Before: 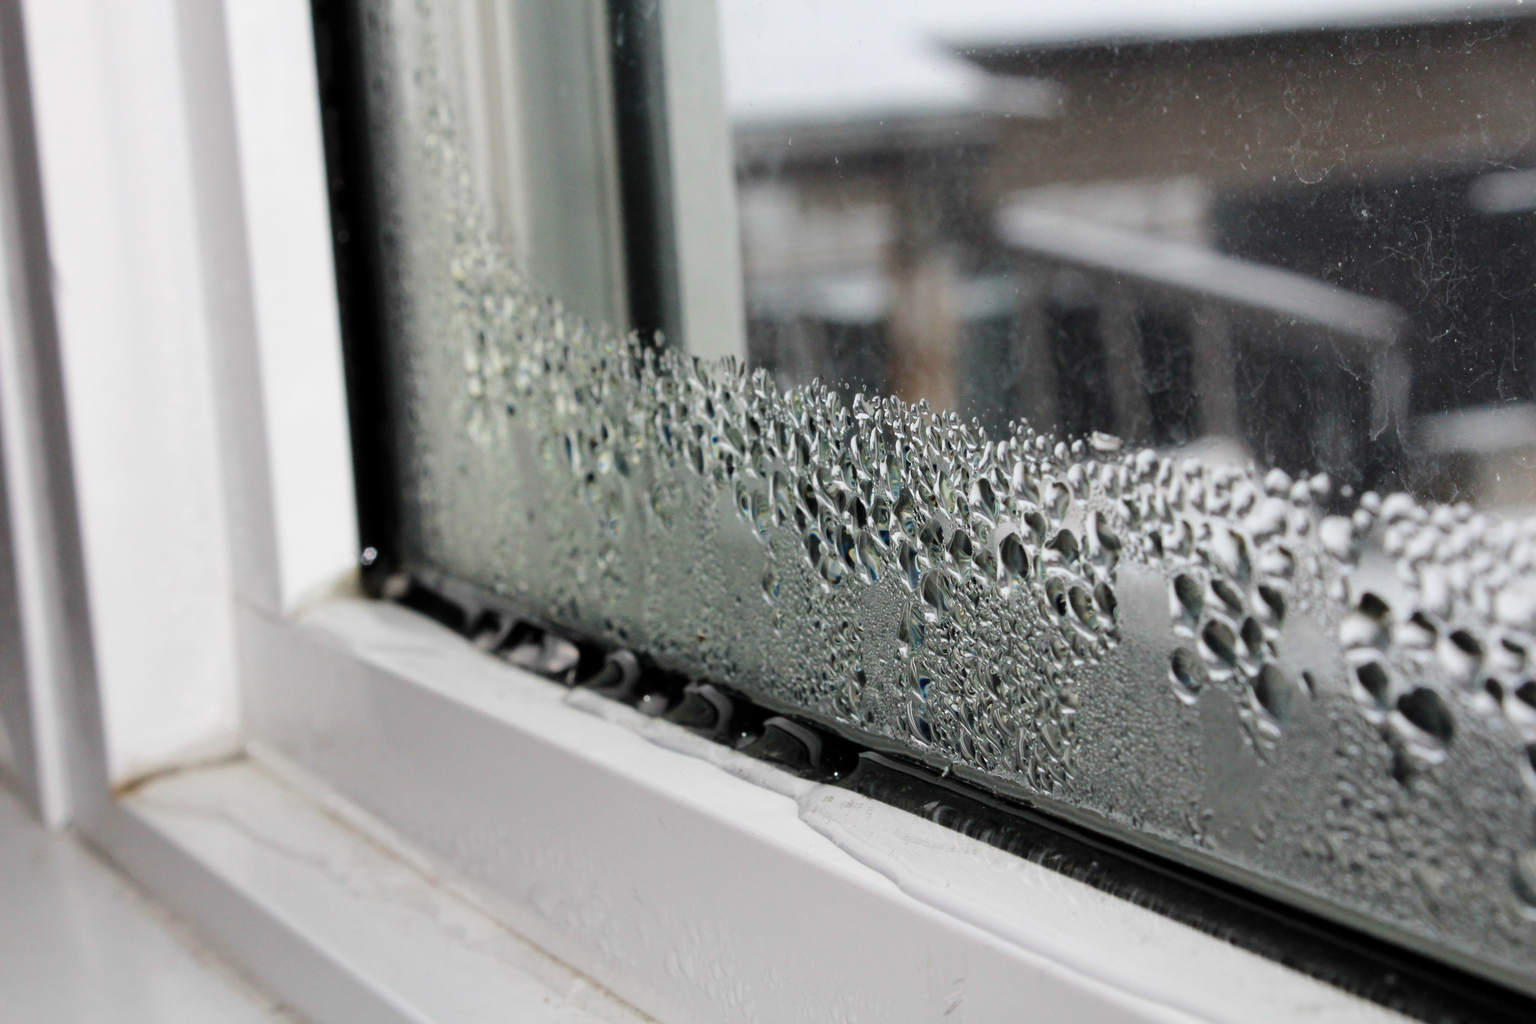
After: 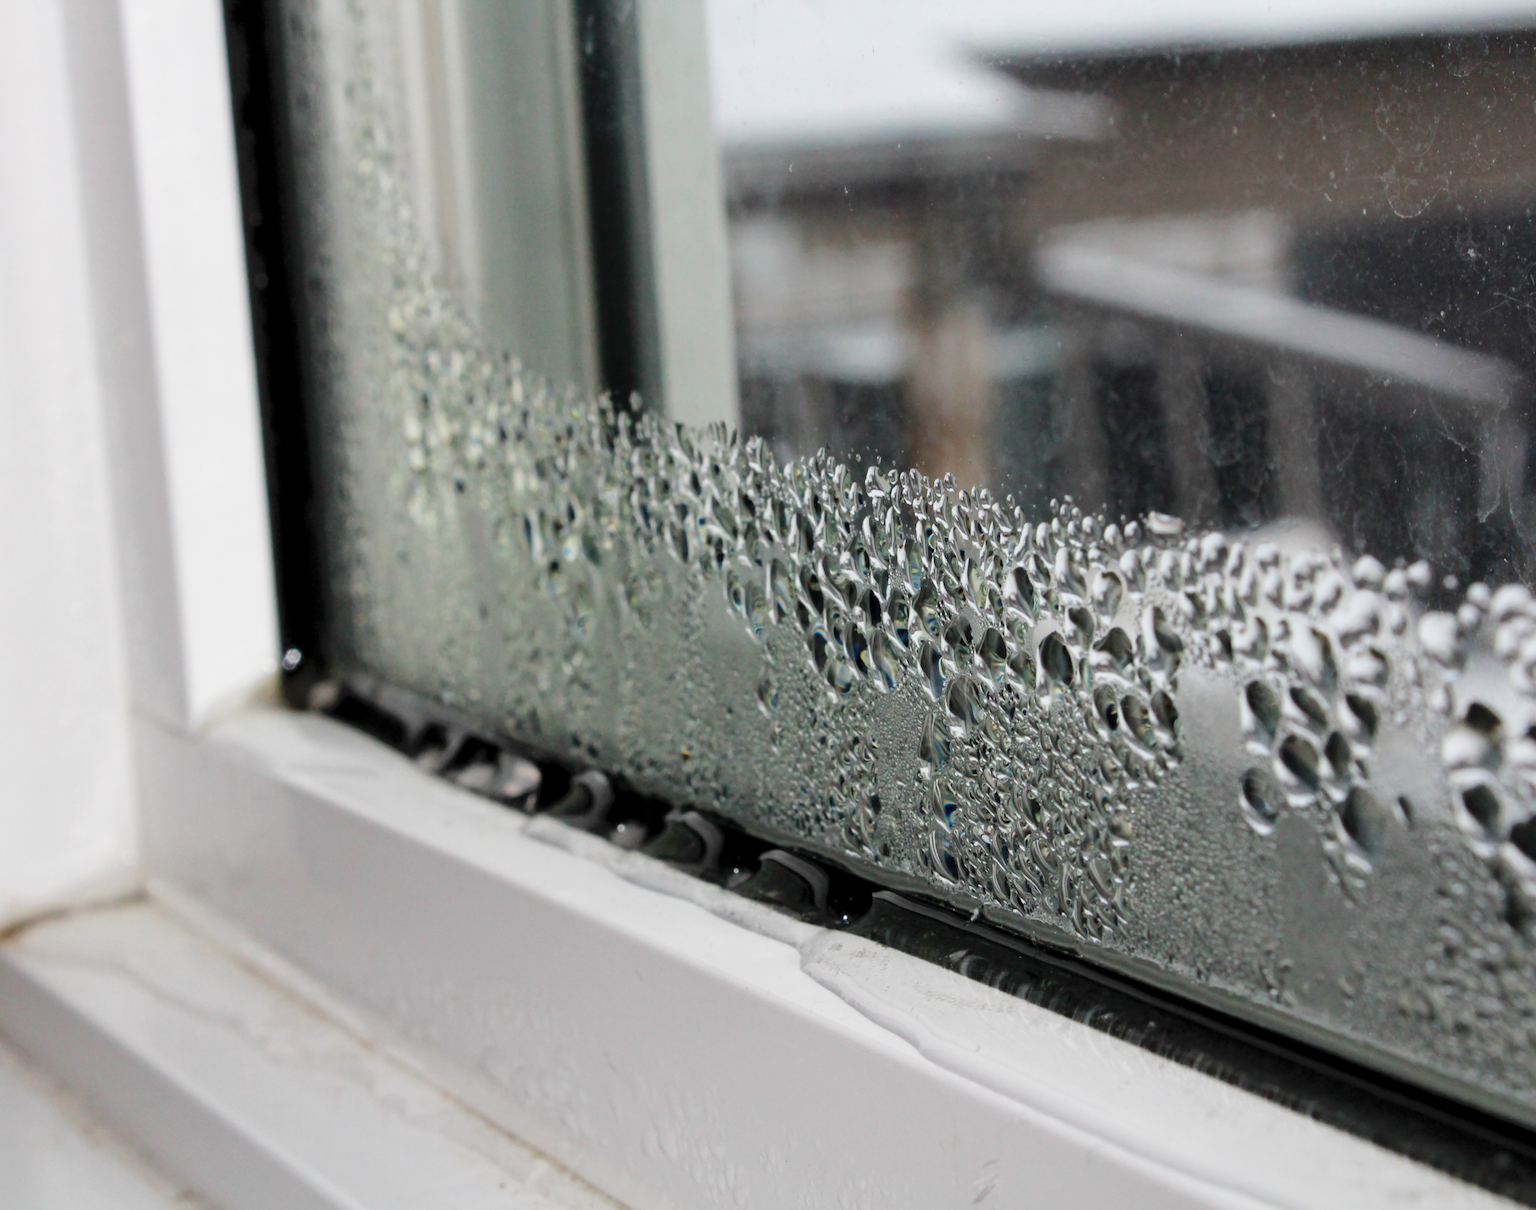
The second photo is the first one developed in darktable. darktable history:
shadows and highlights: shadows 62.66, white point adjustment 0.37, highlights -34.44, compress 83.82%
exposure: black level correction 0.001, compensate highlight preservation false
crop: left 8.026%, right 7.374%
